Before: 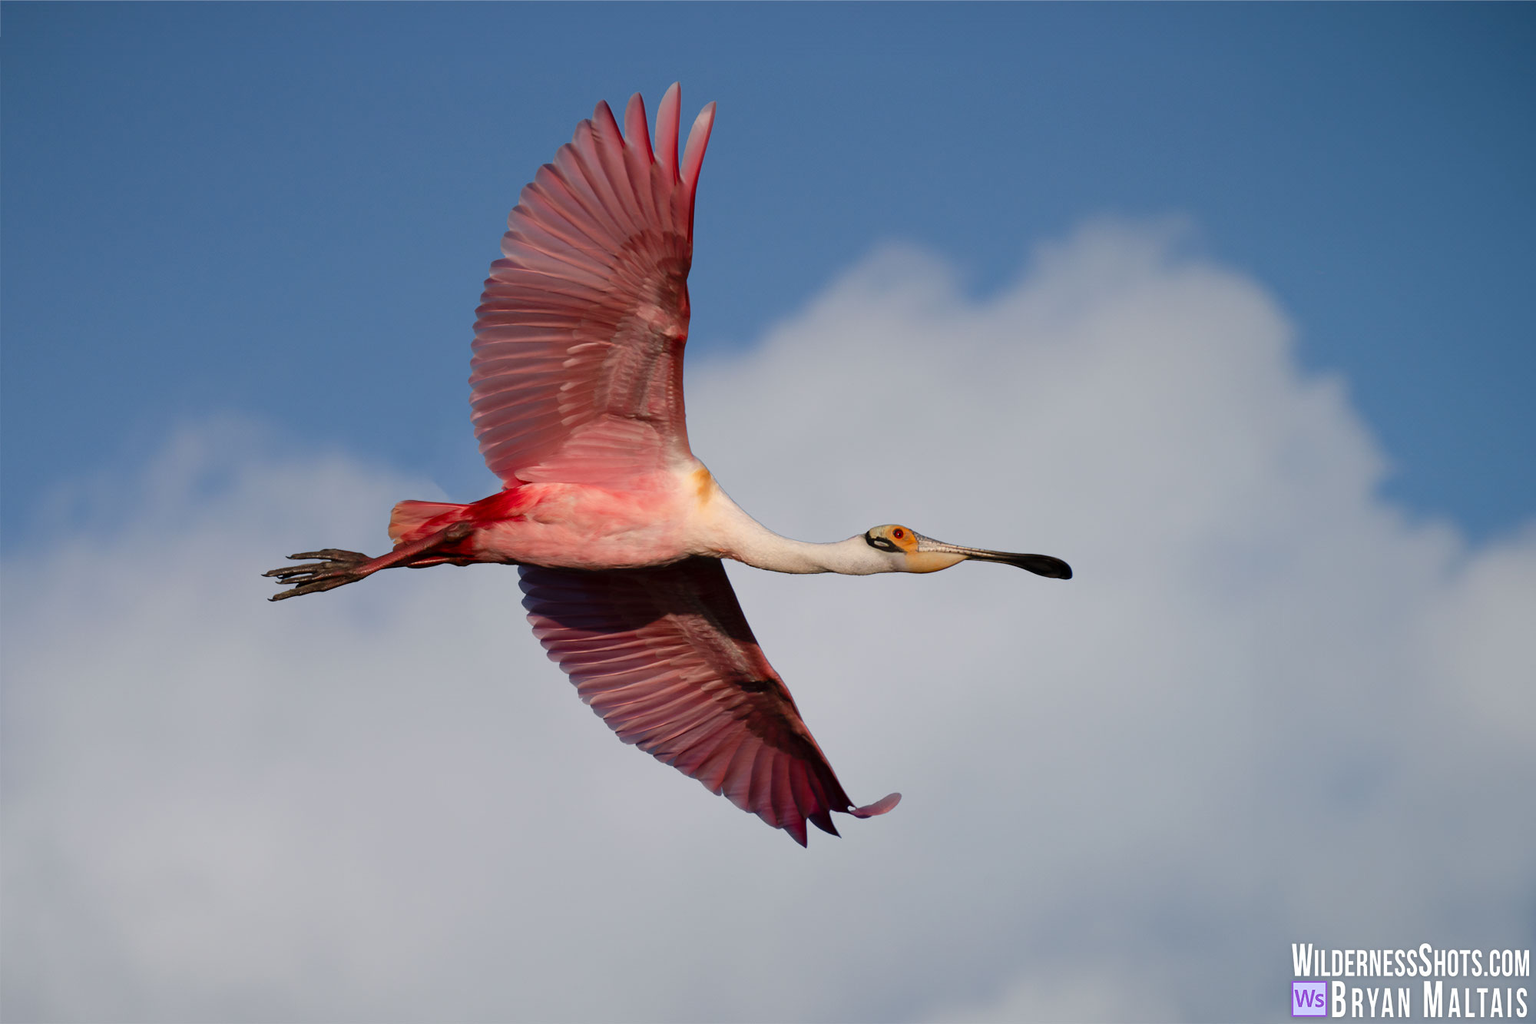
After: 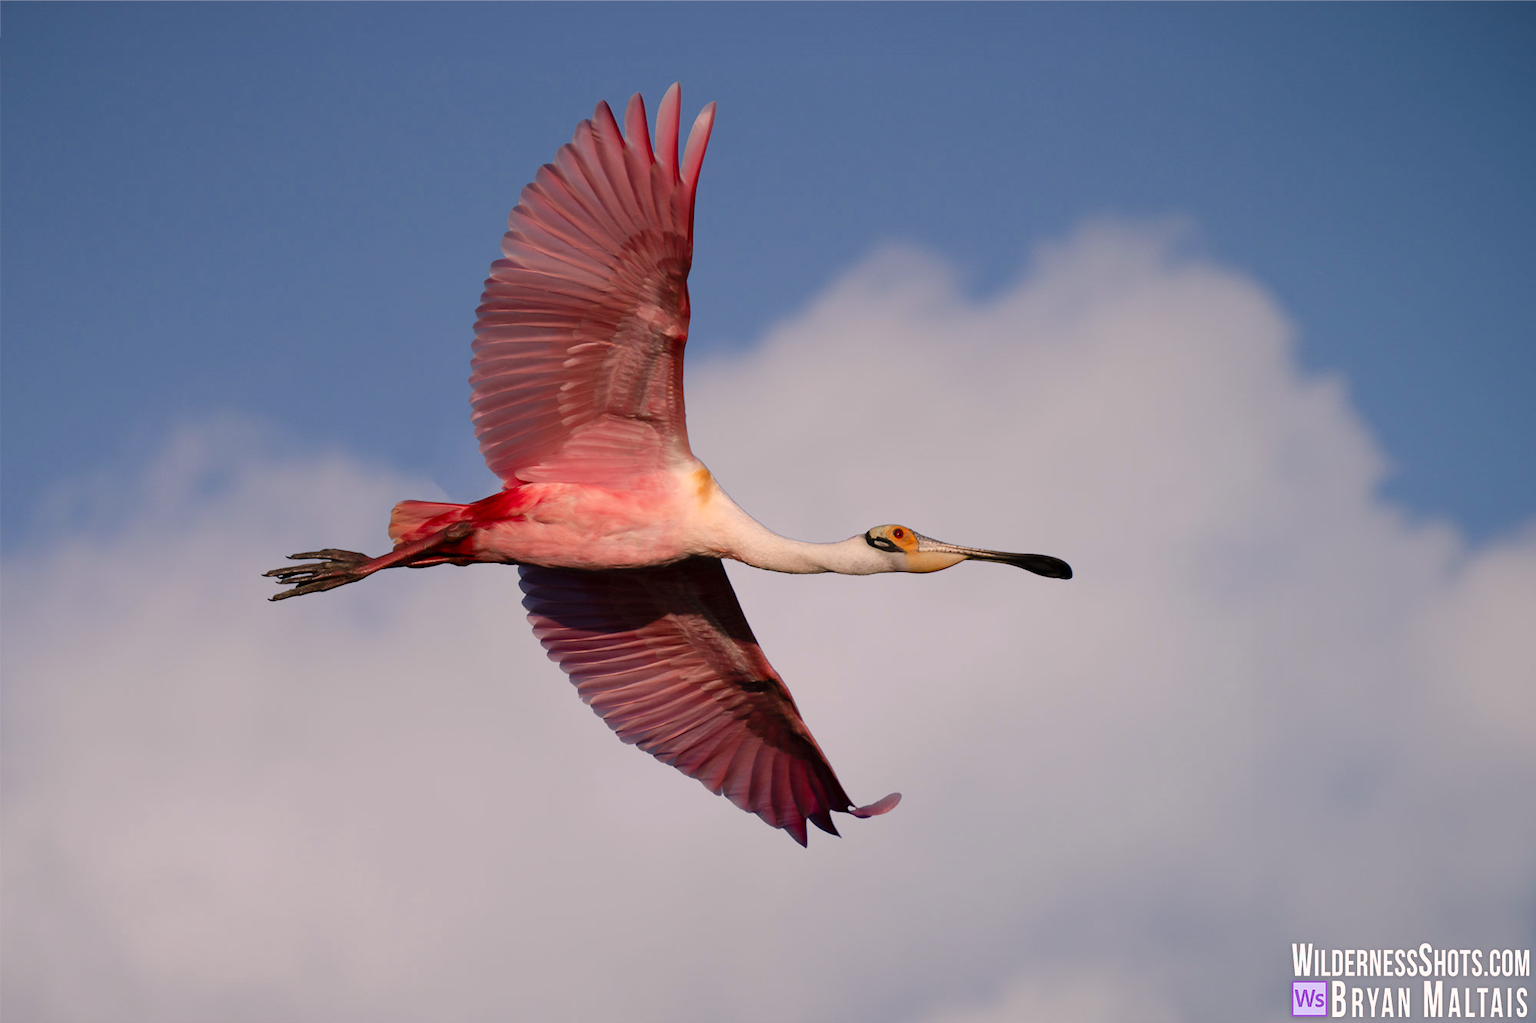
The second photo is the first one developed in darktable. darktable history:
color correction: highlights a* 7.34, highlights b* 3.84
